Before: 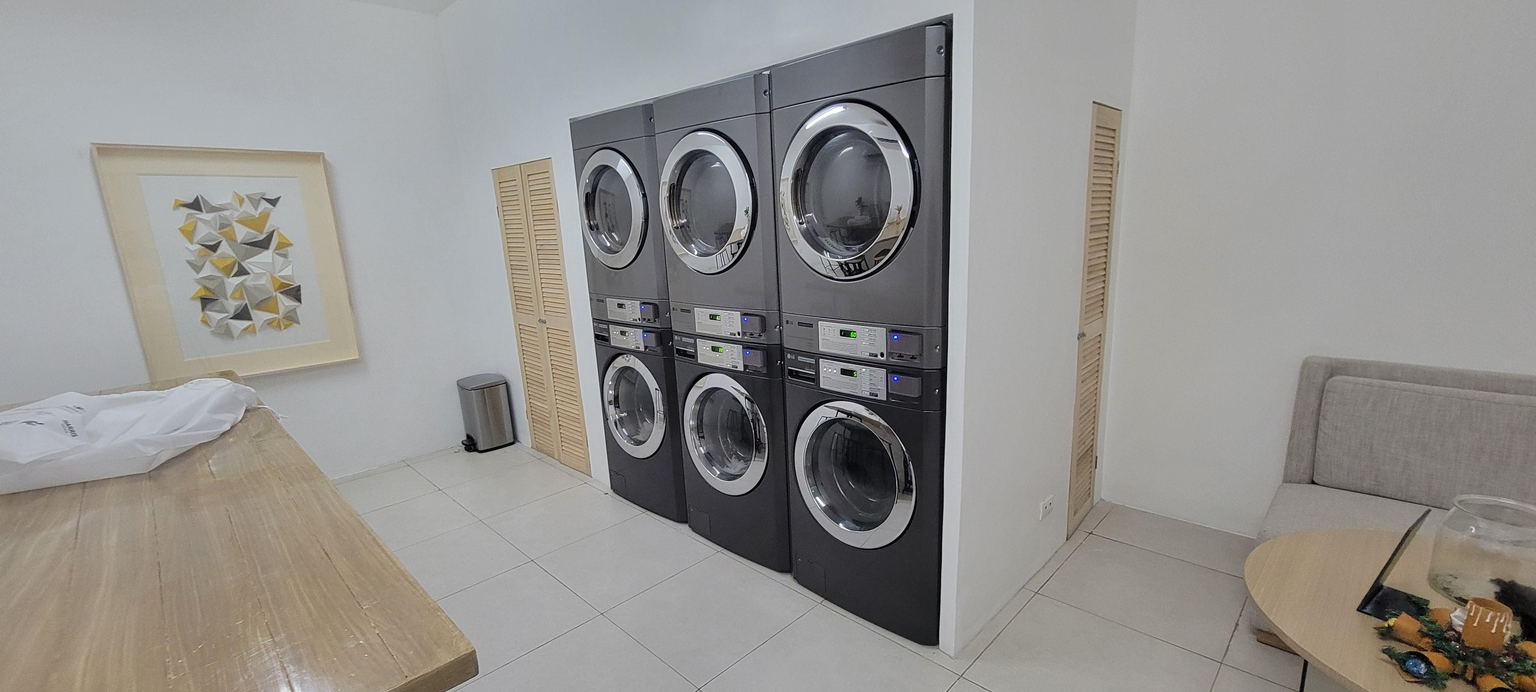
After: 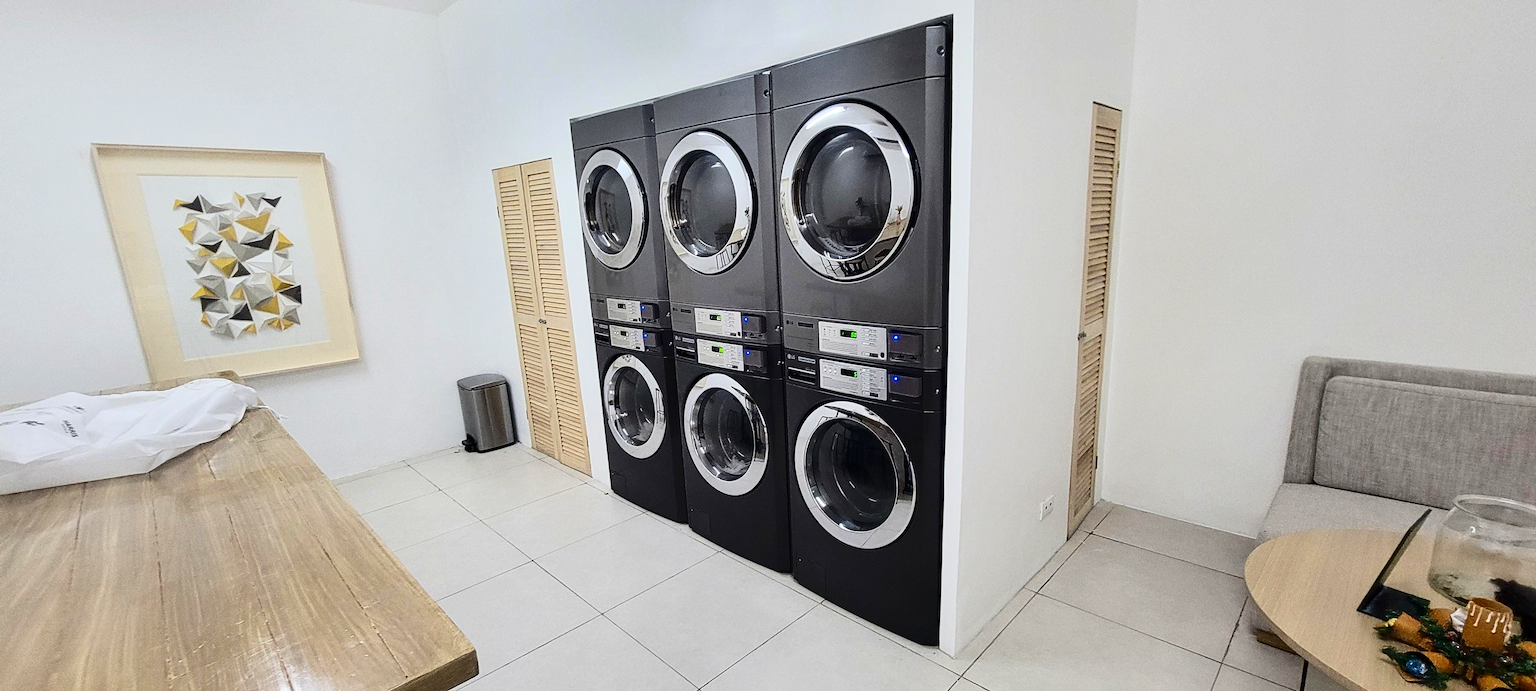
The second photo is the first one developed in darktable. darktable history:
contrast brightness saturation: contrast 0.412, brightness 0.041, saturation 0.263
